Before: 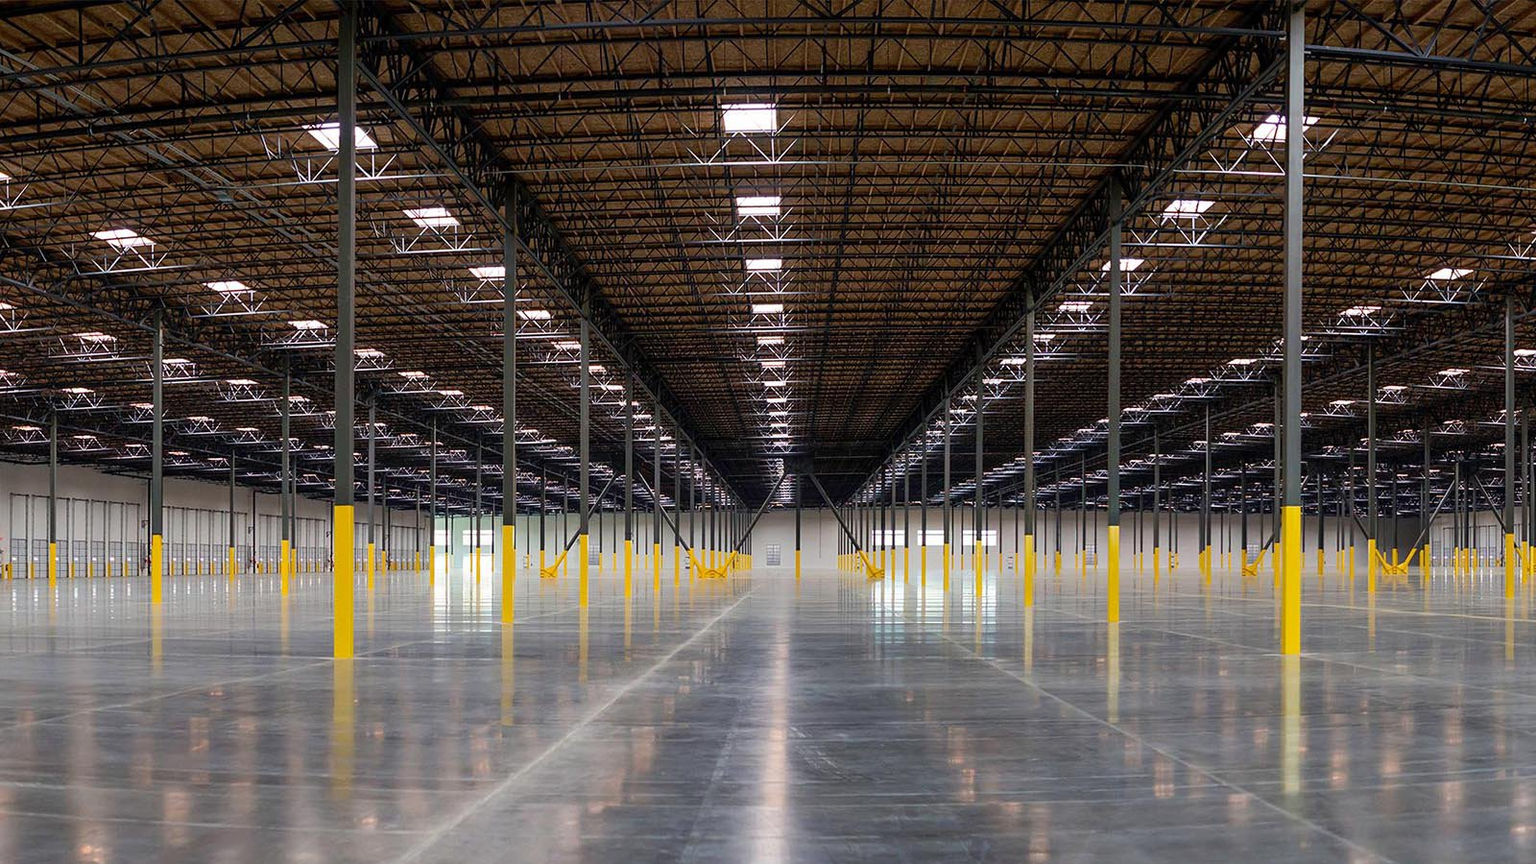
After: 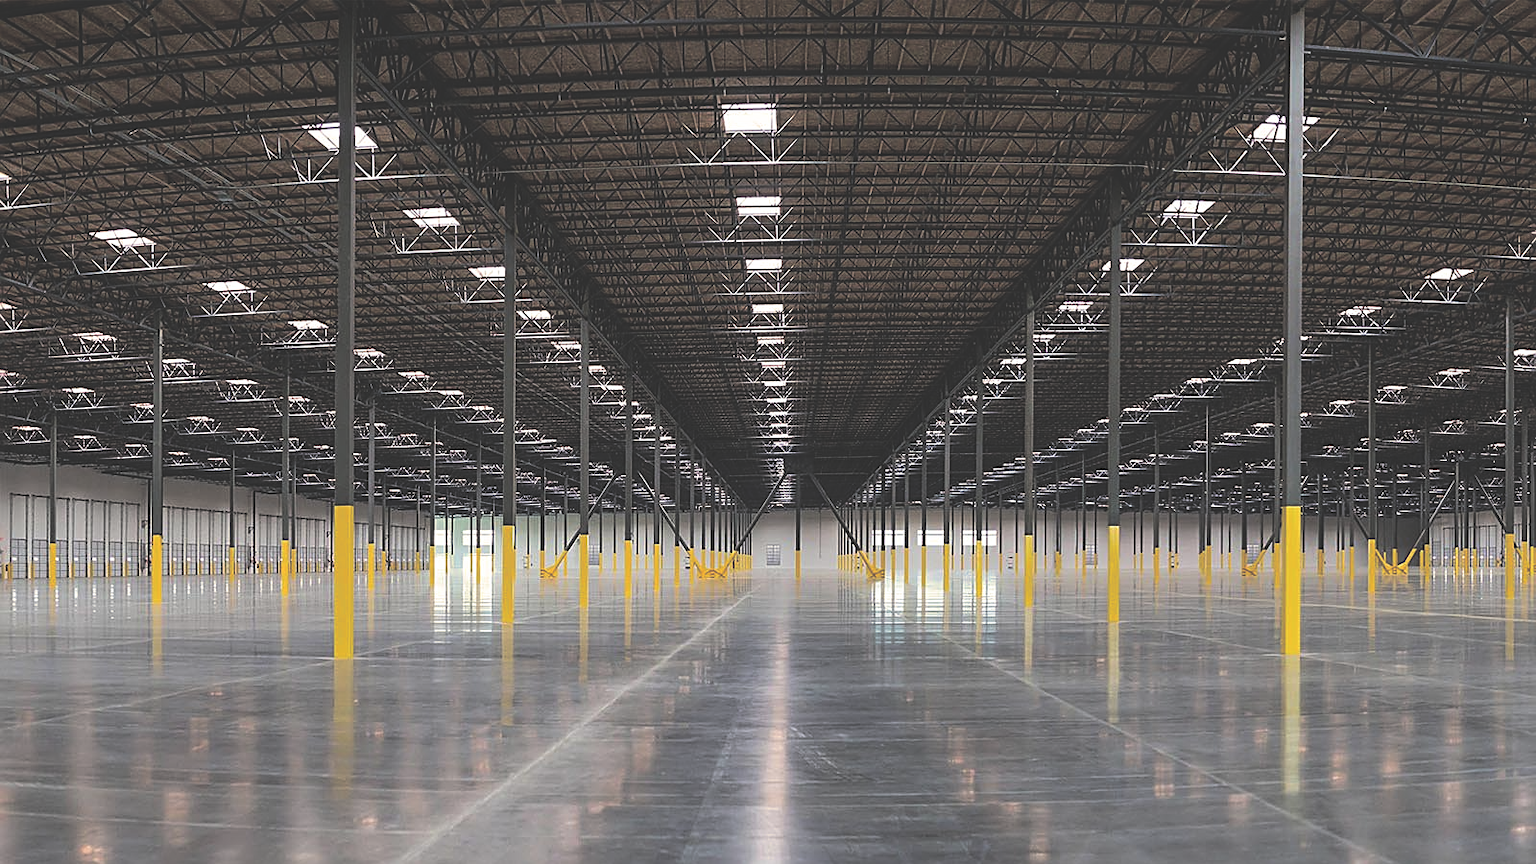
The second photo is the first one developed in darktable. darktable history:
exposure: black level correction -0.03, compensate highlight preservation false
sharpen: on, module defaults
split-toning: shadows › hue 43.2°, shadows › saturation 0, highlights › hue 50.4°, highlights › saturation 1
